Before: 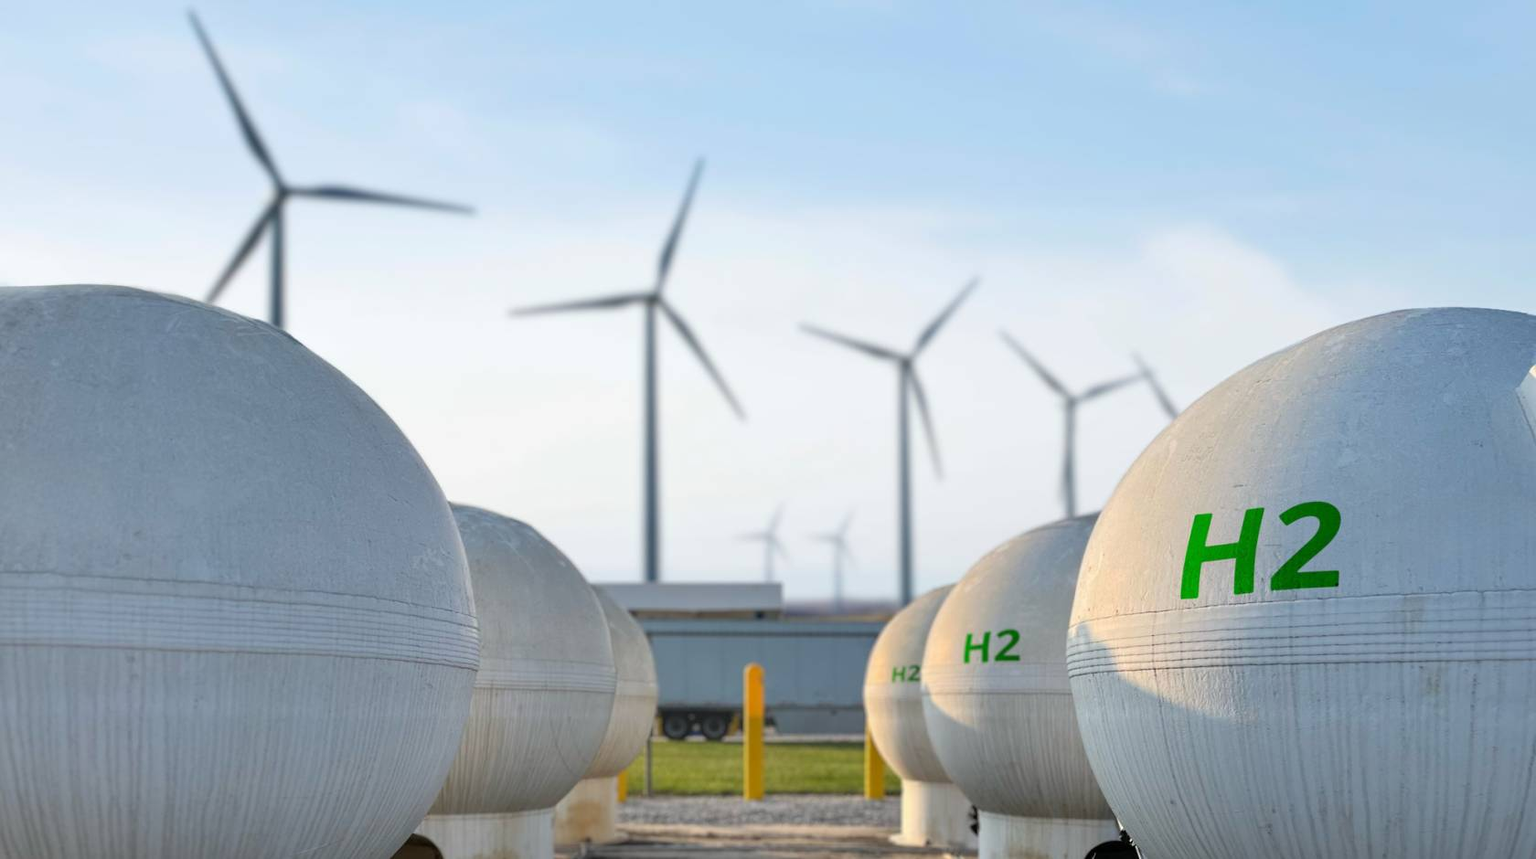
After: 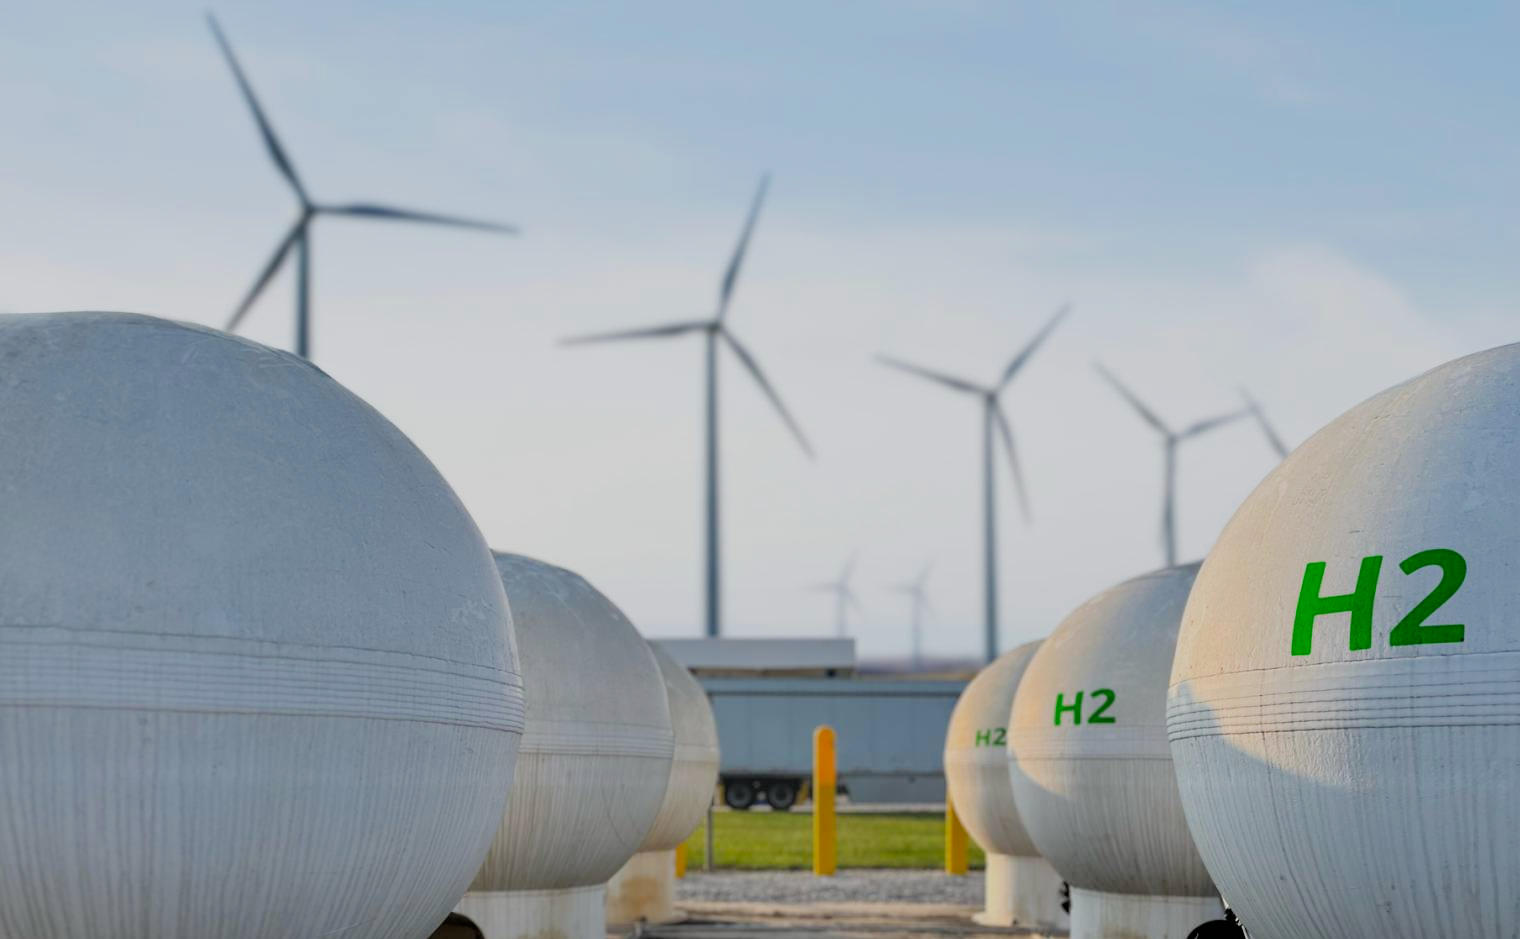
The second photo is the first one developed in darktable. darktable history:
filmic rgb: black relative exposure -7.65 EV, white relative exposure 4.56 EV, hardness 3.61
vibrance: vibrance 100%
crop: right 9.509%, bottom 0.031%
exposure: compensate highlight preservation false
